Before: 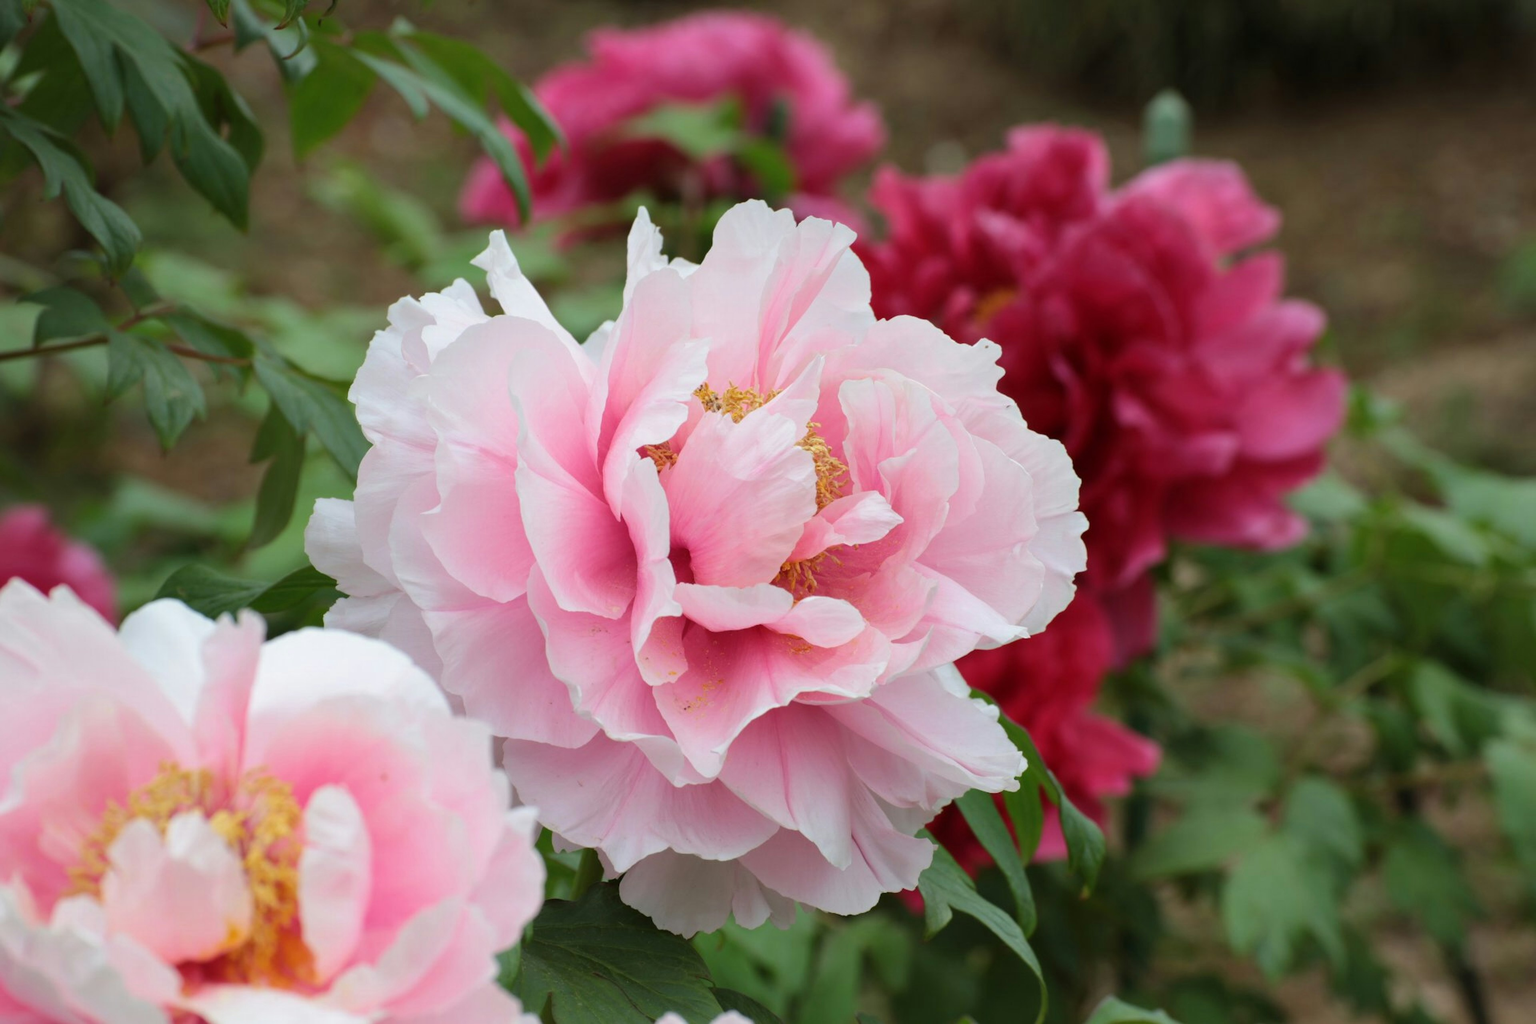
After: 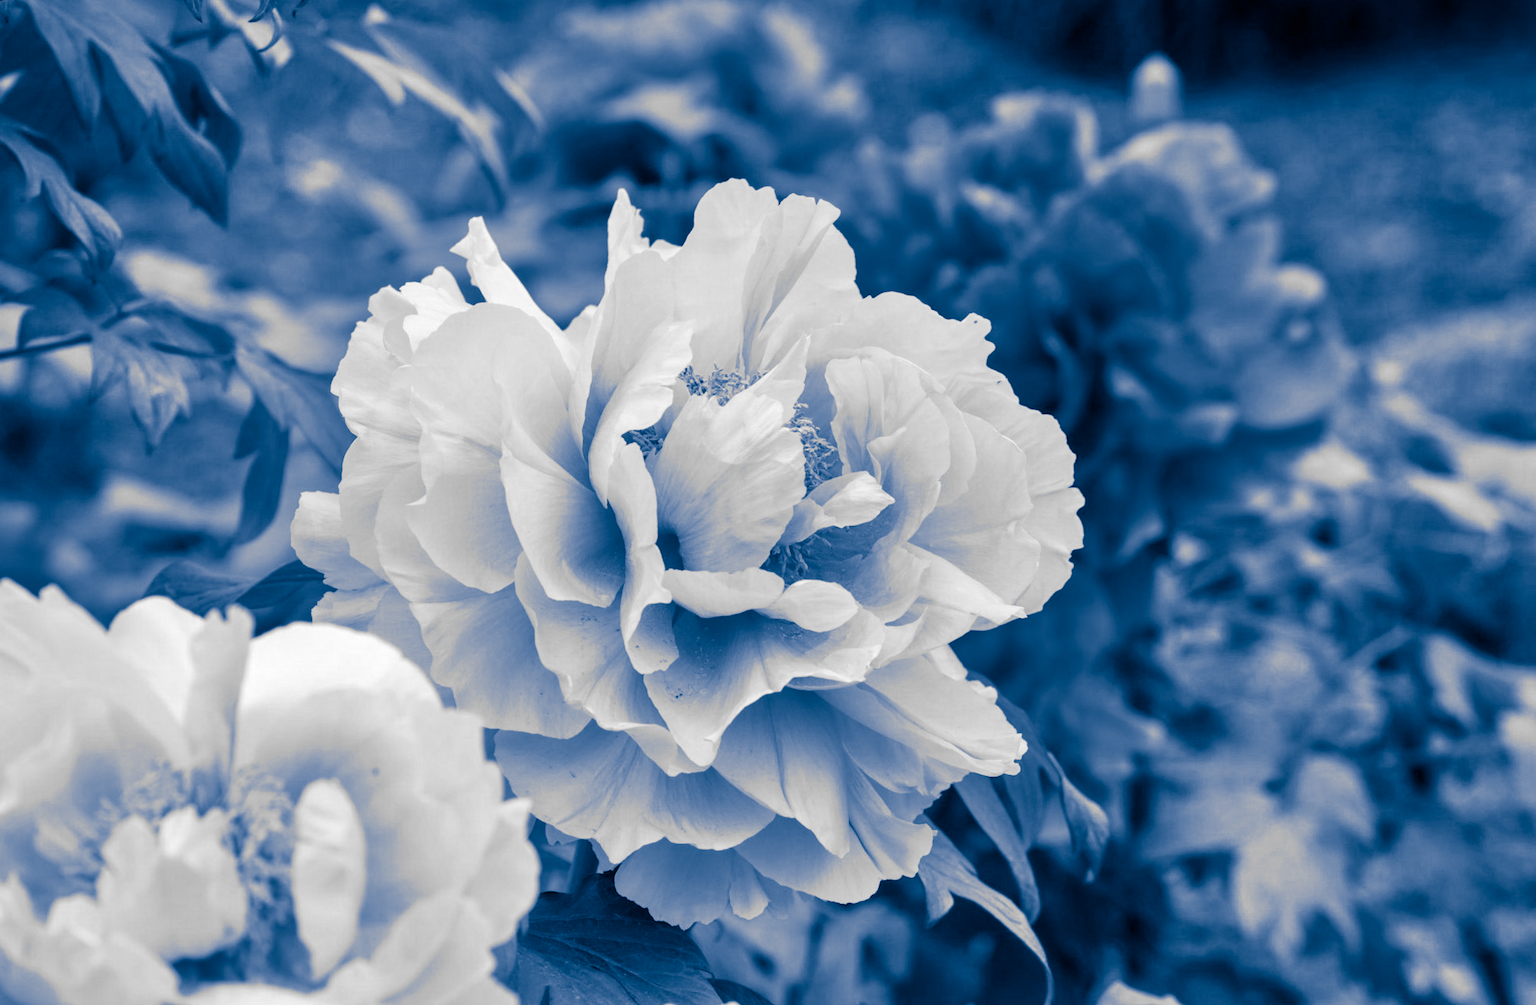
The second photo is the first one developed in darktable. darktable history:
color zones: curves: ch1 [(0.263, 0.53) (0.376, 0.287) (0.487, 0.512) (0.748, 0.547) (1, 0.513)]; ch2 [(0.262, 0.45) (0.751, 0.477)], mix 31.98%
split-toning: shadows › hue 226.8°, shadows › saturation 1, highlights › saturation 0, balance -61.41
monochrome: on, module defaults
rotate and perspective: rotation -1.32°, lens shift (horizontal) -0.031, crop left 0.015, crop right 0.985, crop top 0.047, crop bottom 0.982
tone equalizer: -7 EV 0.15 EV, -6 EV 0.6 EV, -5 EV 1.15 EV, -4 EV 1.33 EV, -3 EV 1.15 EV, -2 EV 0.6 EV, -1 EV 0.15 EV, mask exposure compensation -0.5 EV
color balance rgb: perceptual saturation grading › global saturation 20%, global vibrance 20%
local contrast: on, module defaults
